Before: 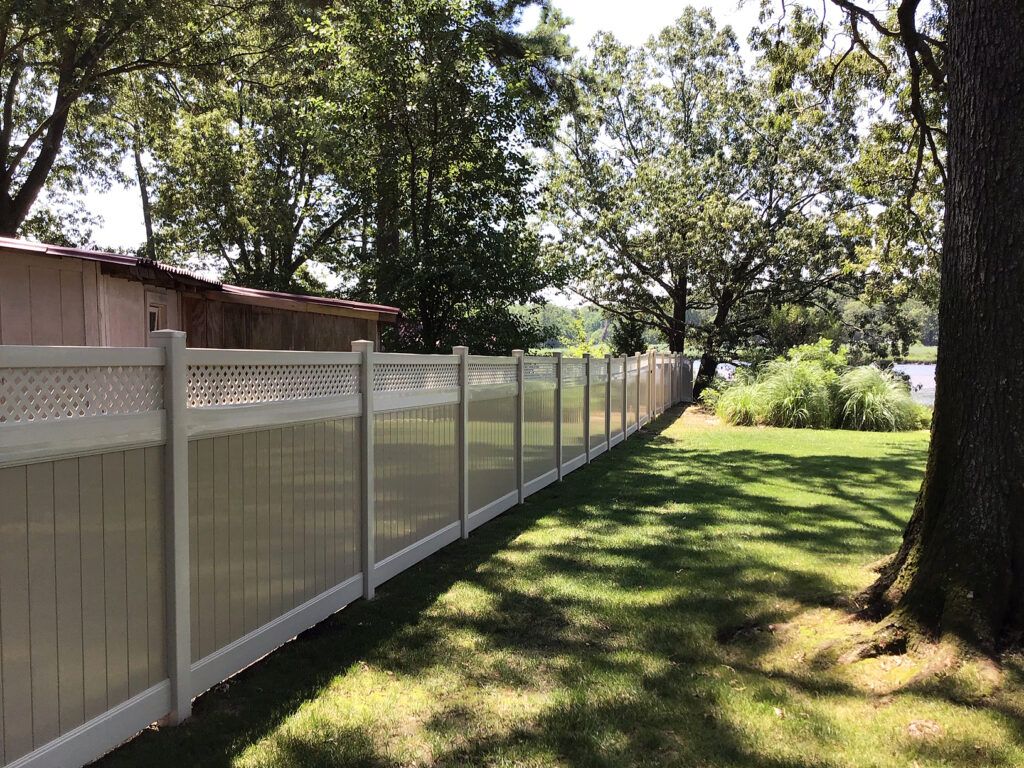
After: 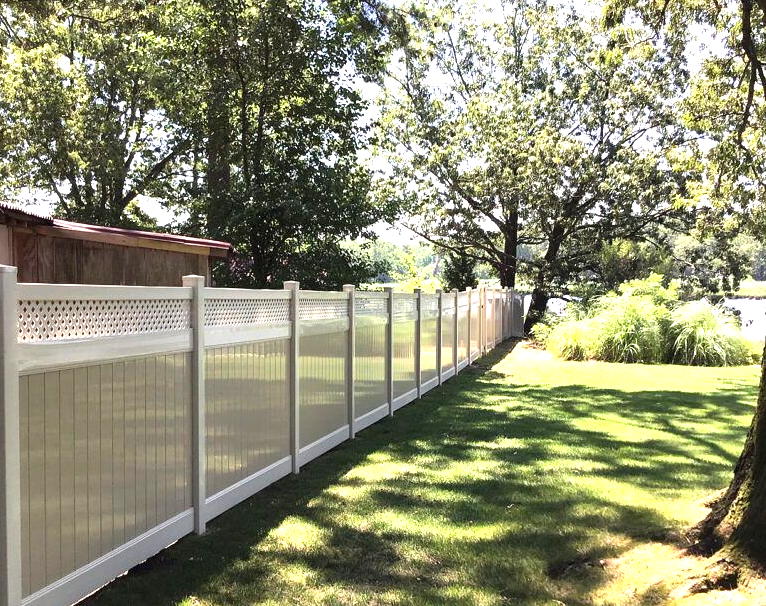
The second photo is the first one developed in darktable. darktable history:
exposure: black level correction 0, exposure 1.104 EV, compensate highlight preservation false
crop: left 16.57%, top 8.539%, right 8.592%, bottom 12.532%
